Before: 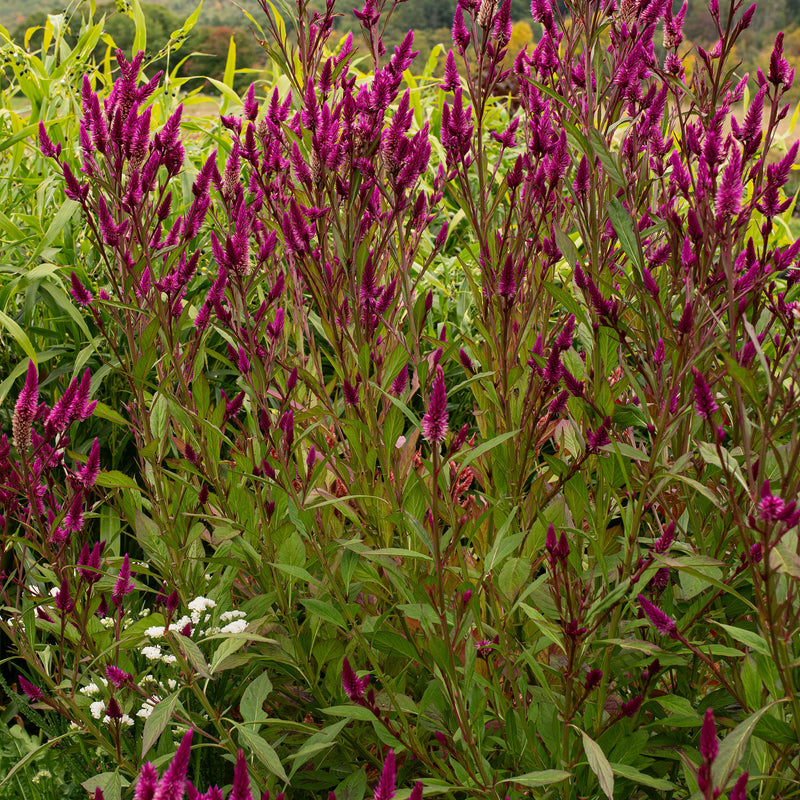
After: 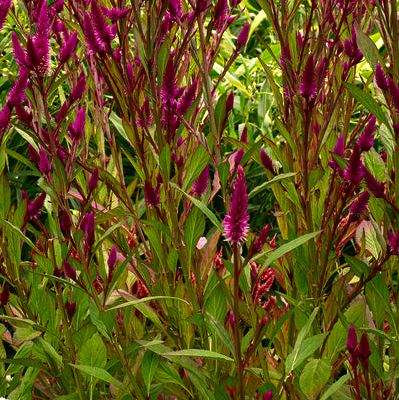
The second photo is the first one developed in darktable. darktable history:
crop: left 25%, top 25%, right 25%, bottom 25%
contrast brightness saturation: brightness -0.2, saturation 0.08
exposure: exposure 0.64 EV, compensate highlight preservation false
